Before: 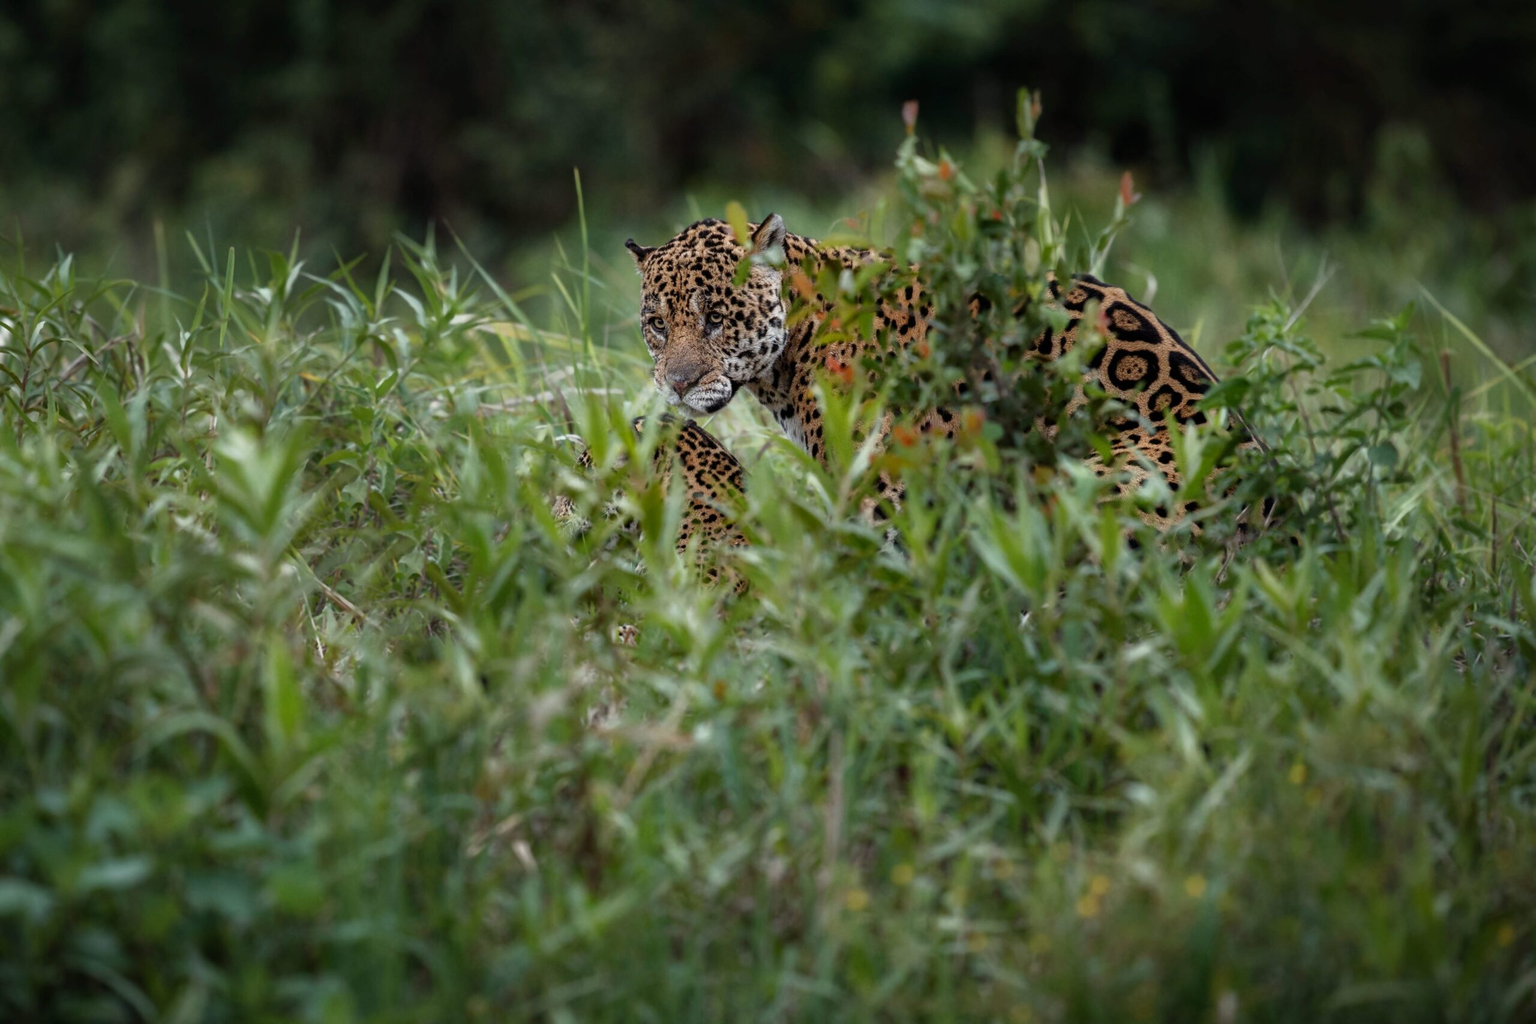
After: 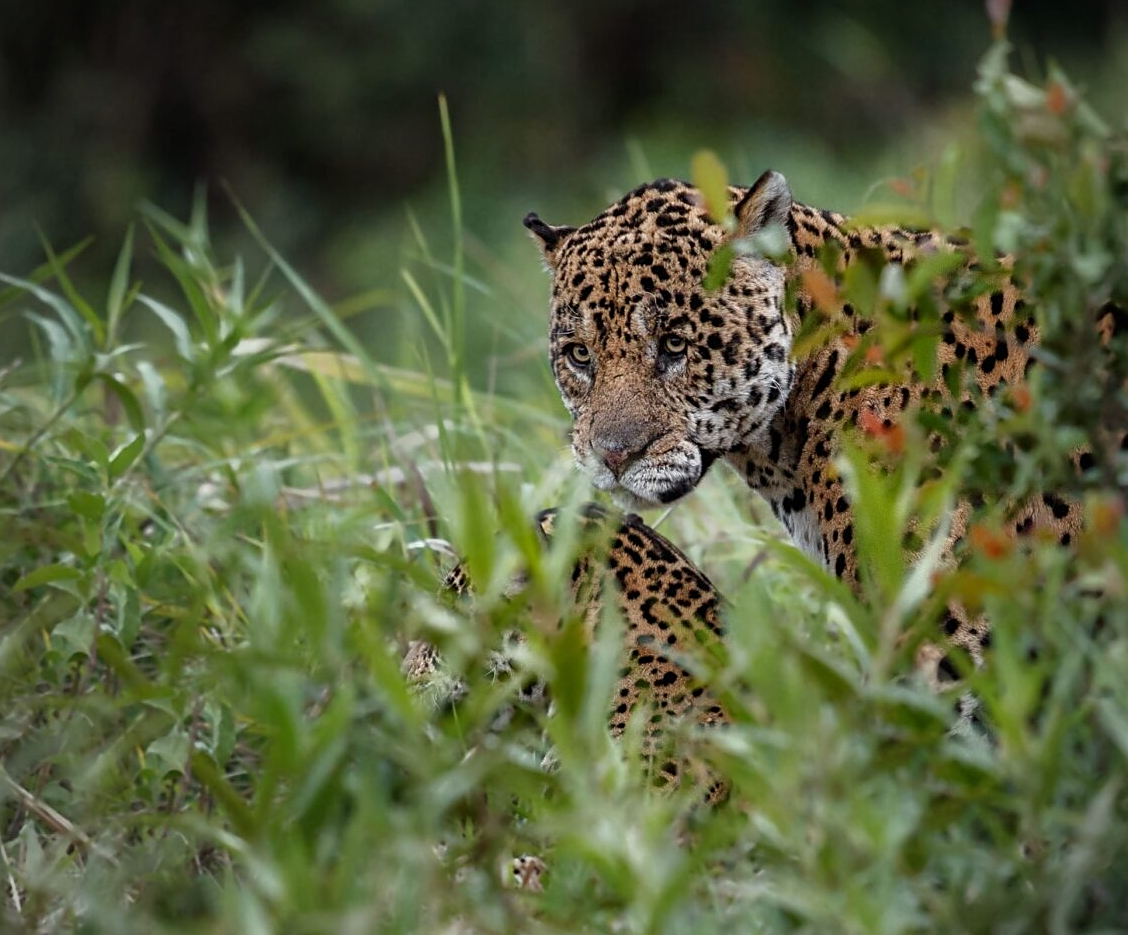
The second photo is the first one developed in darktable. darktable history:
vignetting: fall-off start 91.19%
crop: left 20.248%, top 10.86%, right 35.675%, bottom 34.321%
sharpen: radius 1.864, amount 0.398, threshold 1.271
